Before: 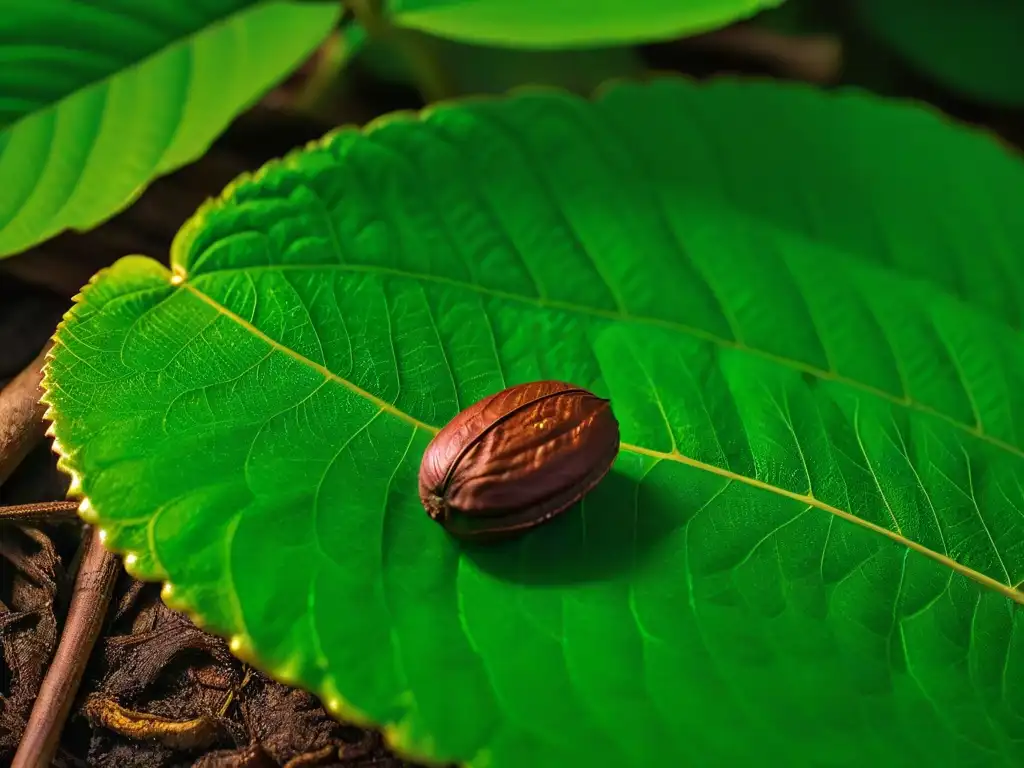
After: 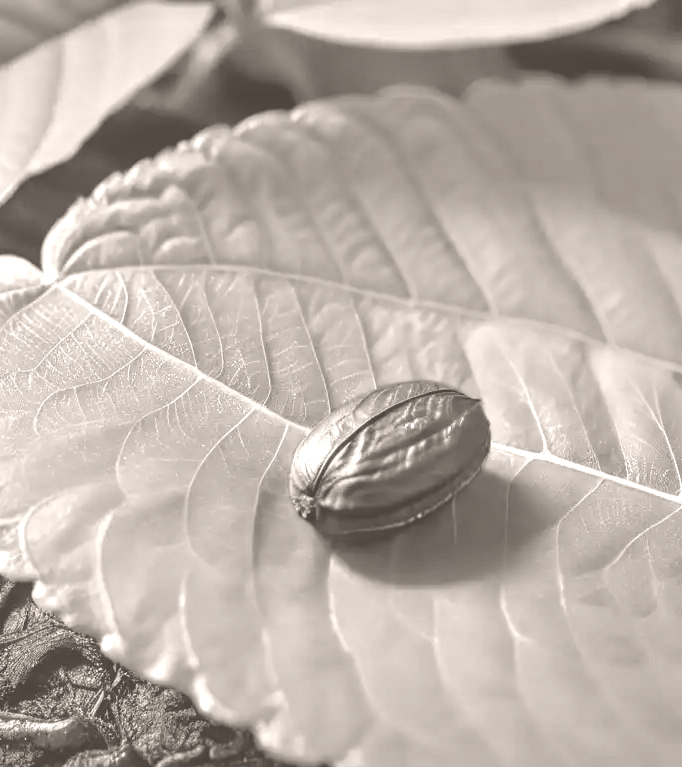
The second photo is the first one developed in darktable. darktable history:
crop and rotate: left 12.673%, right 20.66%
local contrast: on, module defaults
colorize: hue 34.49°, saturation 35.33%, source mix 100%, lightness 55%, version 1
